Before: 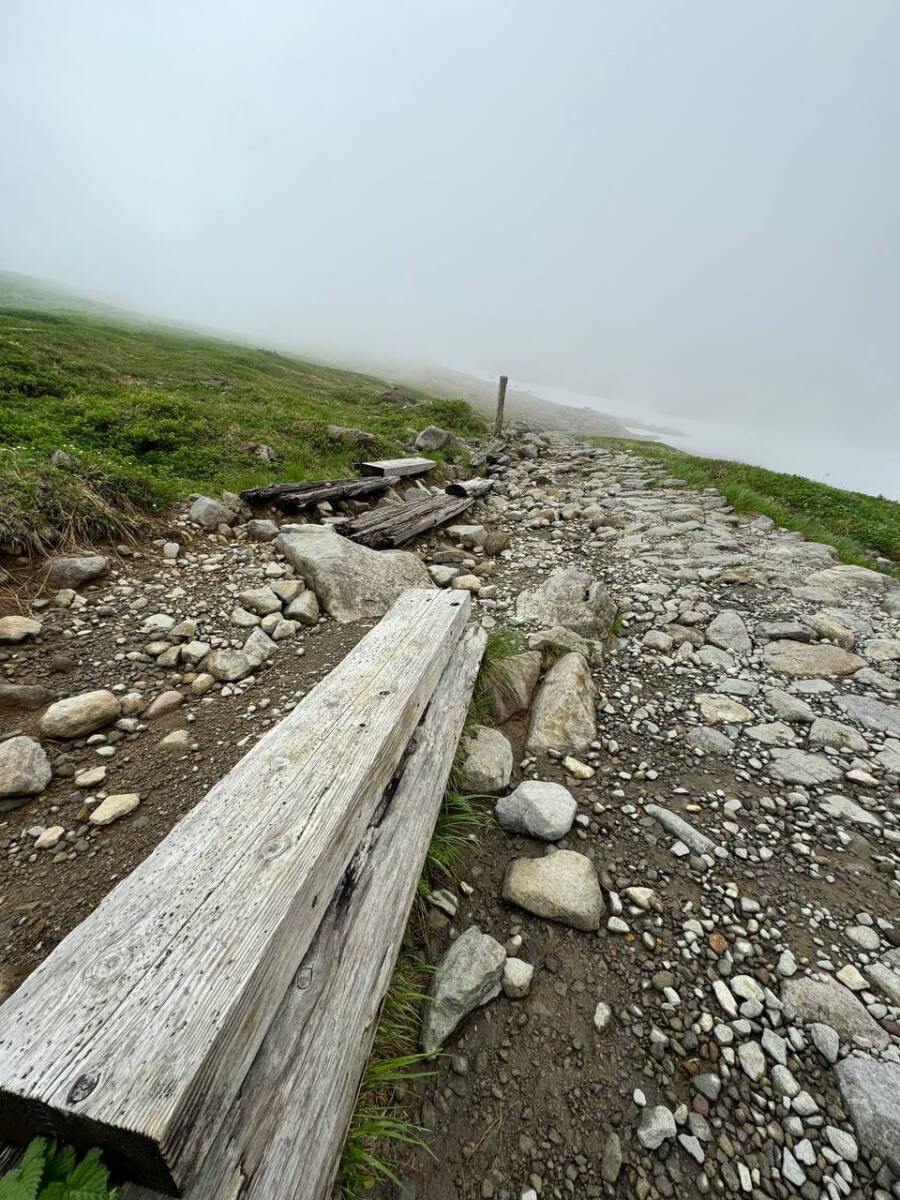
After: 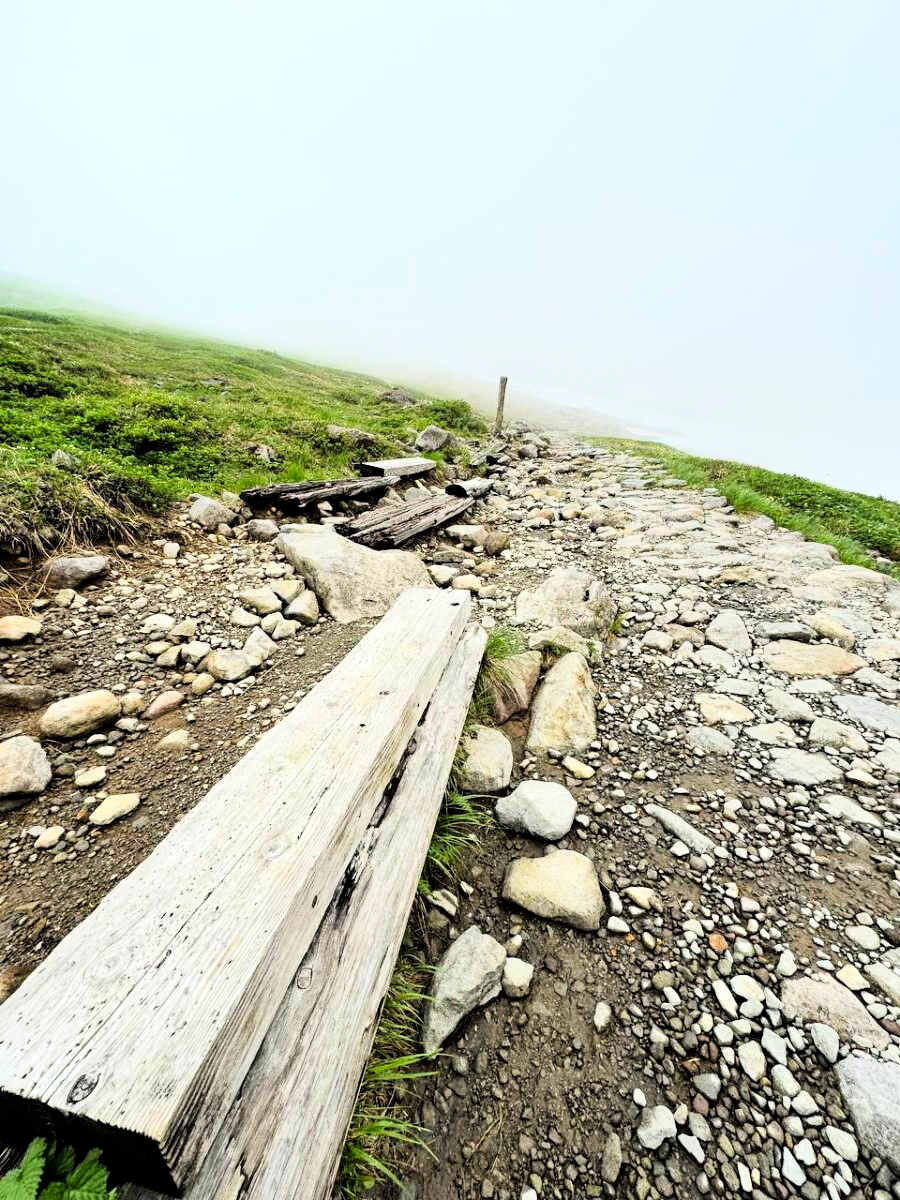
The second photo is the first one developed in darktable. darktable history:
exposure: black level correction 0.001, exposure 0.14 EV, compensate highlight preservation false
tone curve: curves: ch0 [(0, 0) (0.004, 0) (0.133, 0.071) (0.325, 0.456) (0.832, 0.957) (1, 1)], color space Lab, linked channels, preserve colors none
tone equalizer: on, module defaults
